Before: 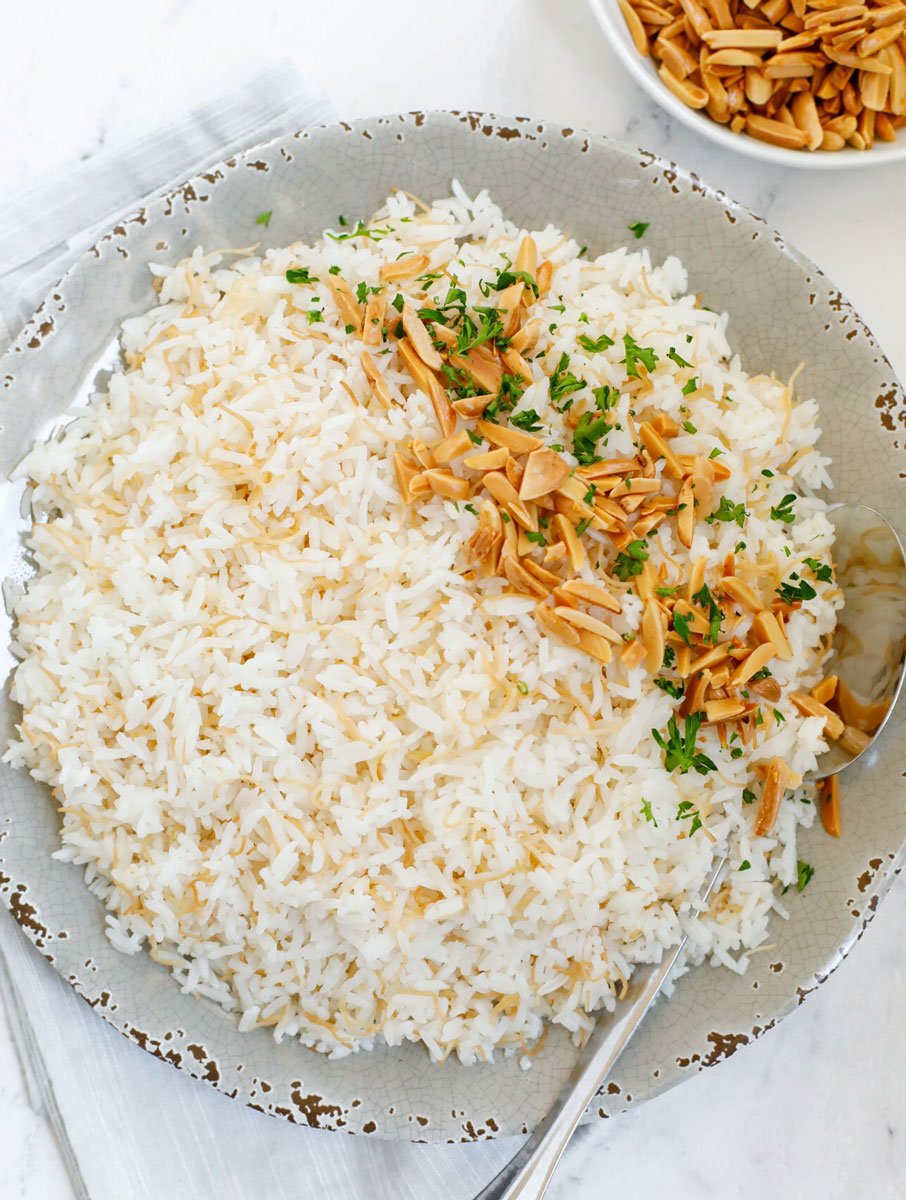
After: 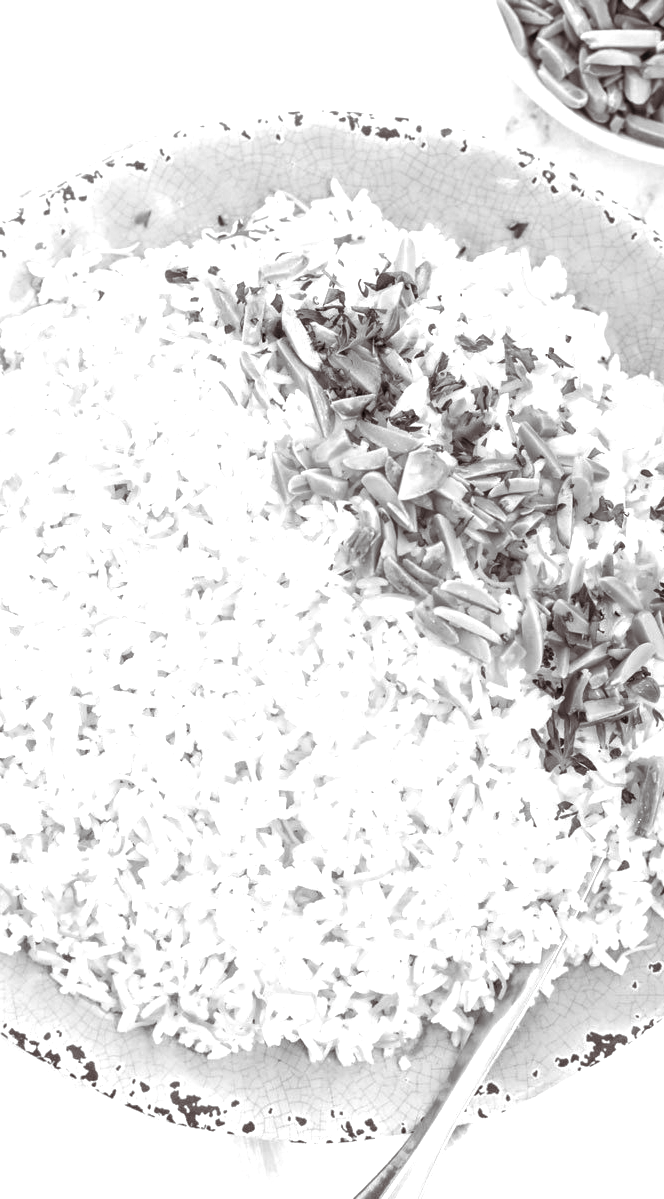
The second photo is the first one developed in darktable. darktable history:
color calibration: output gray [0.253, 0.26, 0.487, 0], x 0.329, y 0.346, temperature 5638.72 K
contrast brightness saturation: contrast -0.02, brightness -0.011, saturation 0.027
exposure: black level correction 0, exposure 1.2 EV, compensate highlight preservation false
crop: left 13.399%, top 0%, right 13.235%
color balance rgb: shadows lift › chroma 4.747%, shadows lift › hue 26.43°, perceptual saturation grading › global saturation 20%, perceptual saturation grading › highlights -24.738%, perceptual saturation grading › shadows 25.998%, global vibrance 20%
local contrast: on, module defaults
